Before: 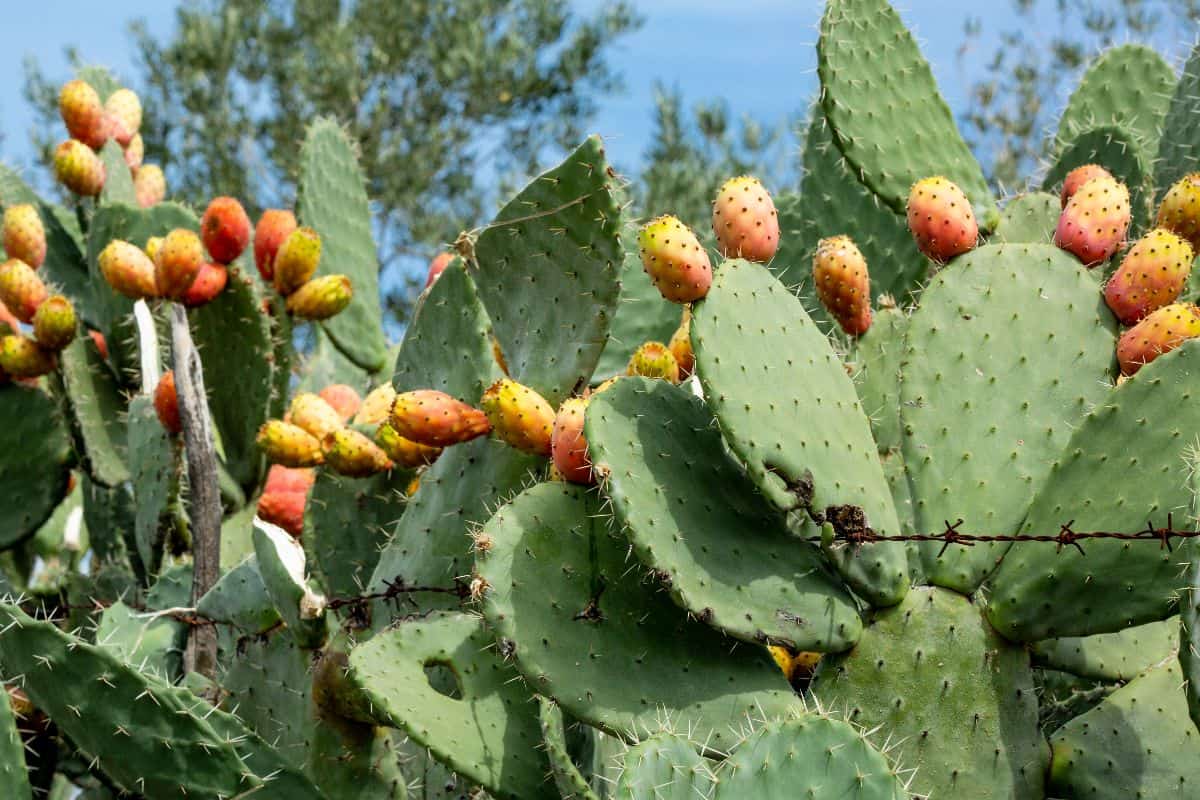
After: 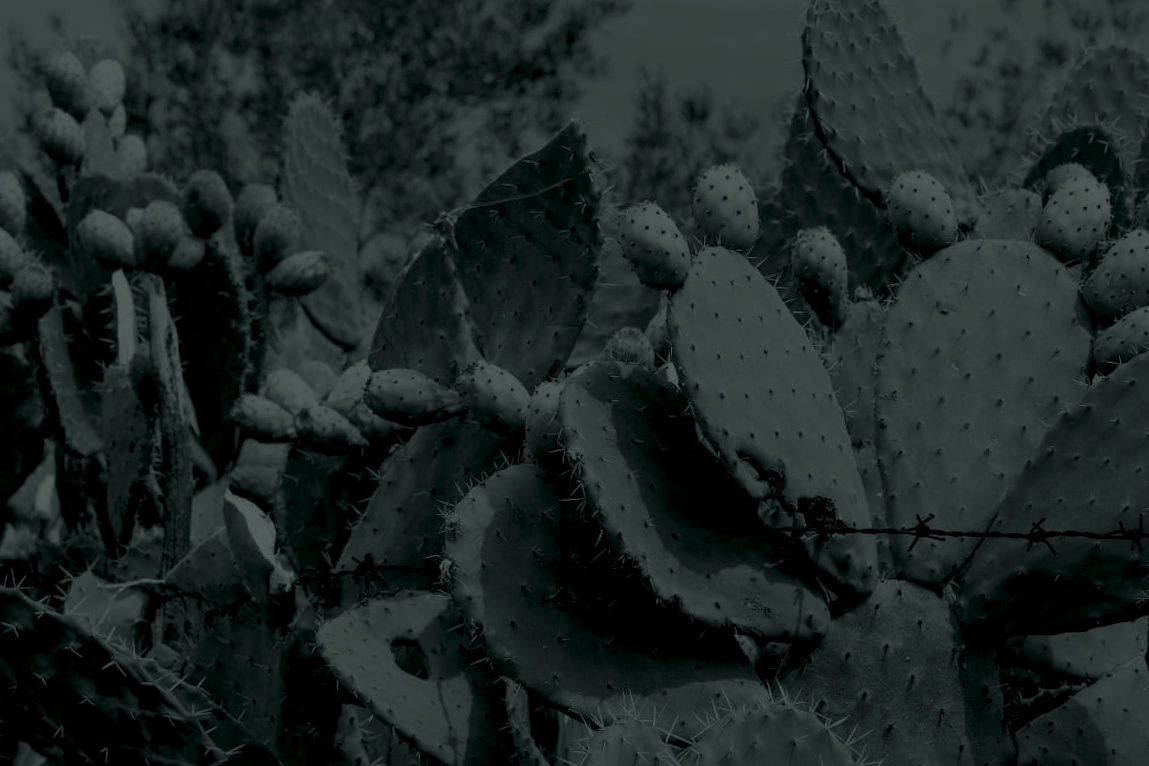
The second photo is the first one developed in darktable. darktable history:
colorize: hue 90°, saturation 19%, lightness 1.59%, version 1
crop and rotate: angle -1.69°
